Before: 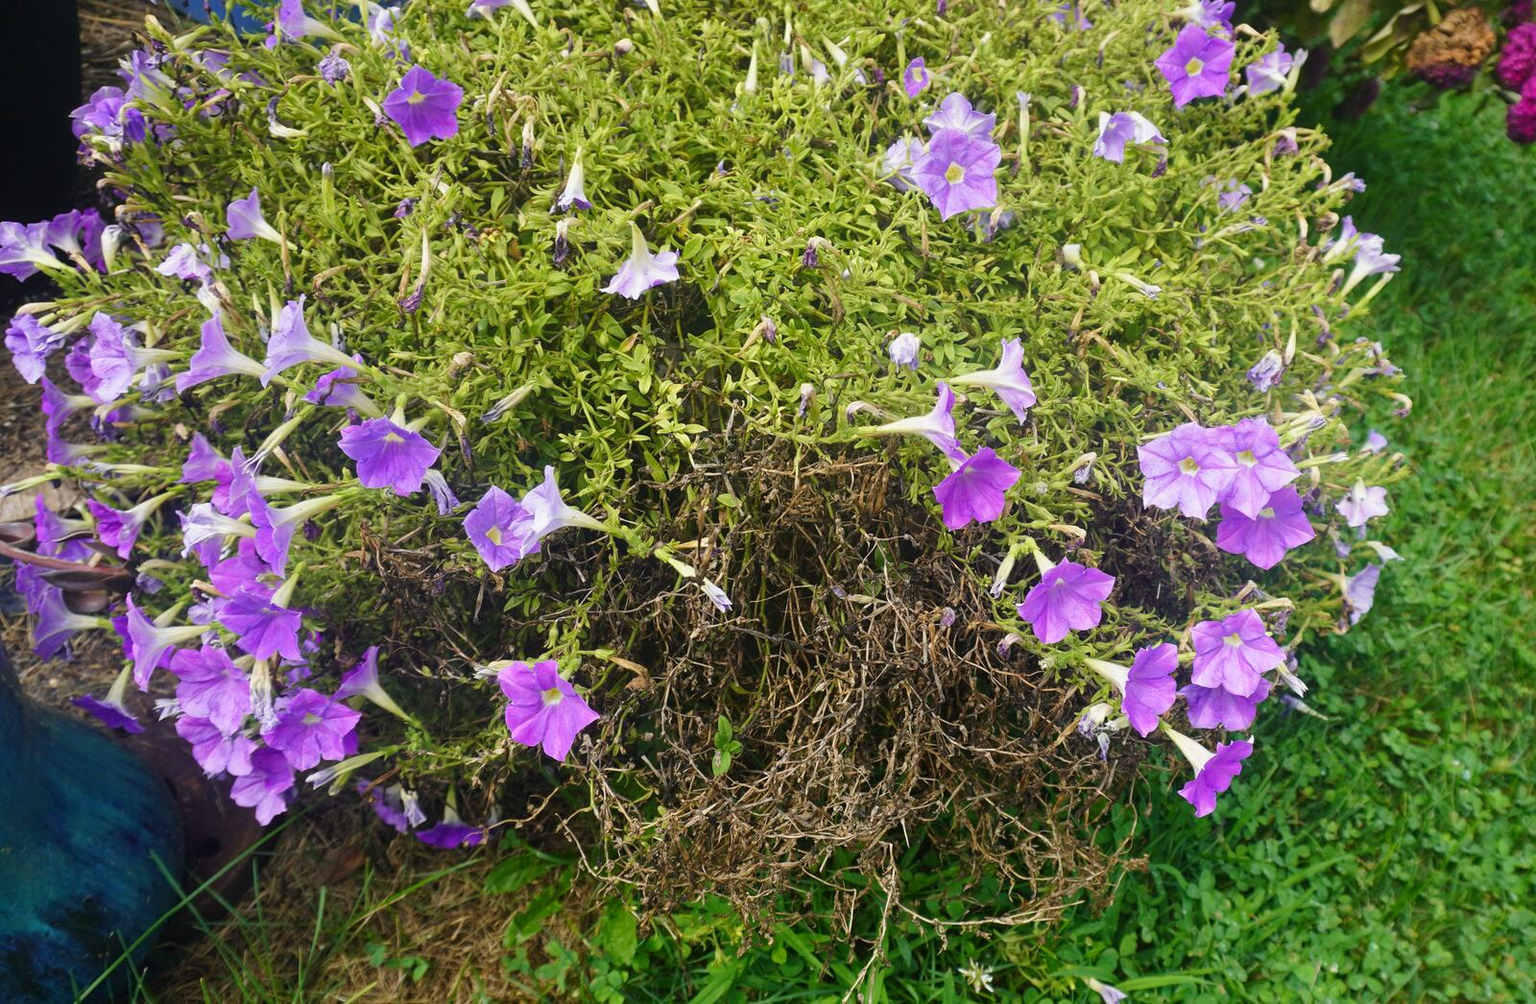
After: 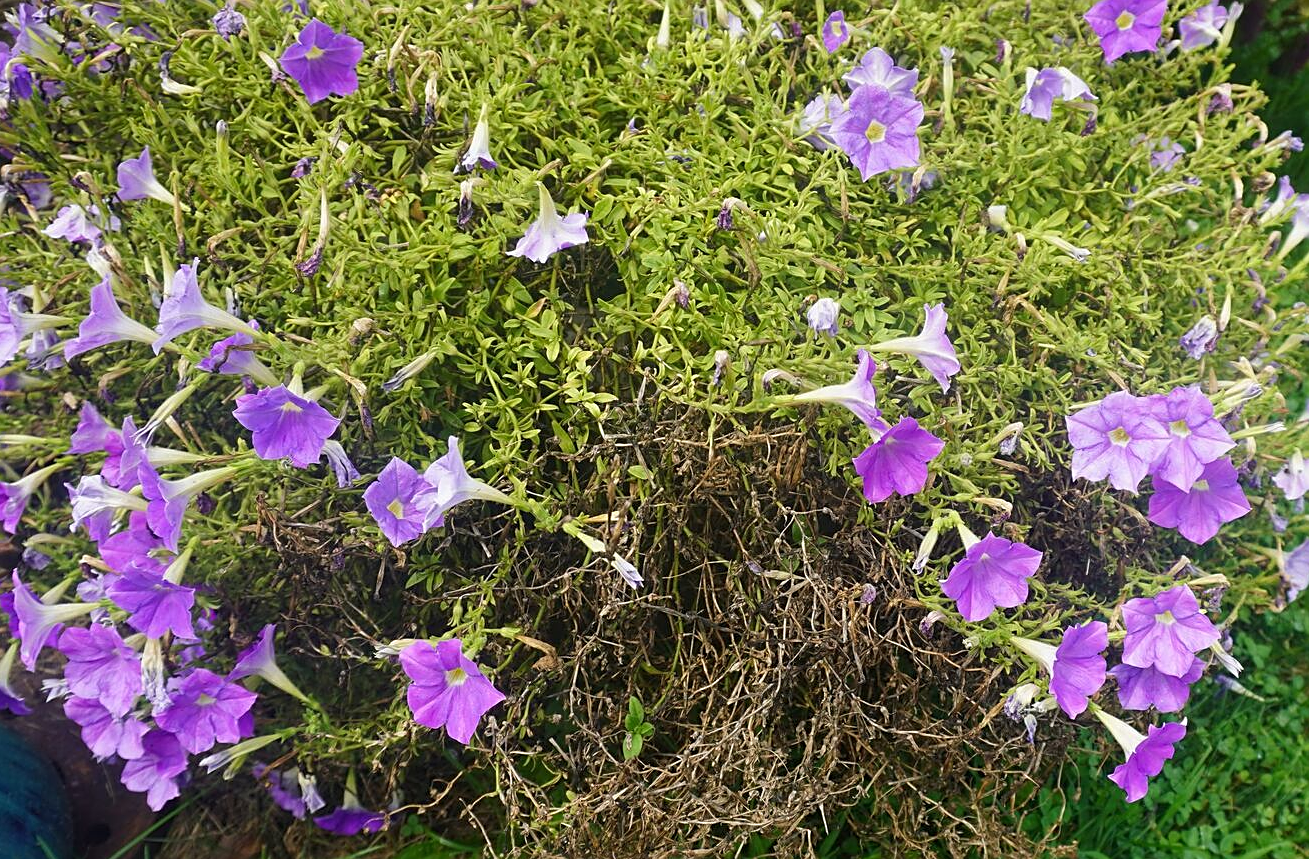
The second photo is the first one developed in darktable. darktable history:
crop and rotate: left 7.541%, top 4.705%, right 10.595%, bottom 13.156%
tone equalizer: edges refinement/feathering 500, mask exposure compensation -1.57 EV, preserve details no
sharpen: on, module defaults
